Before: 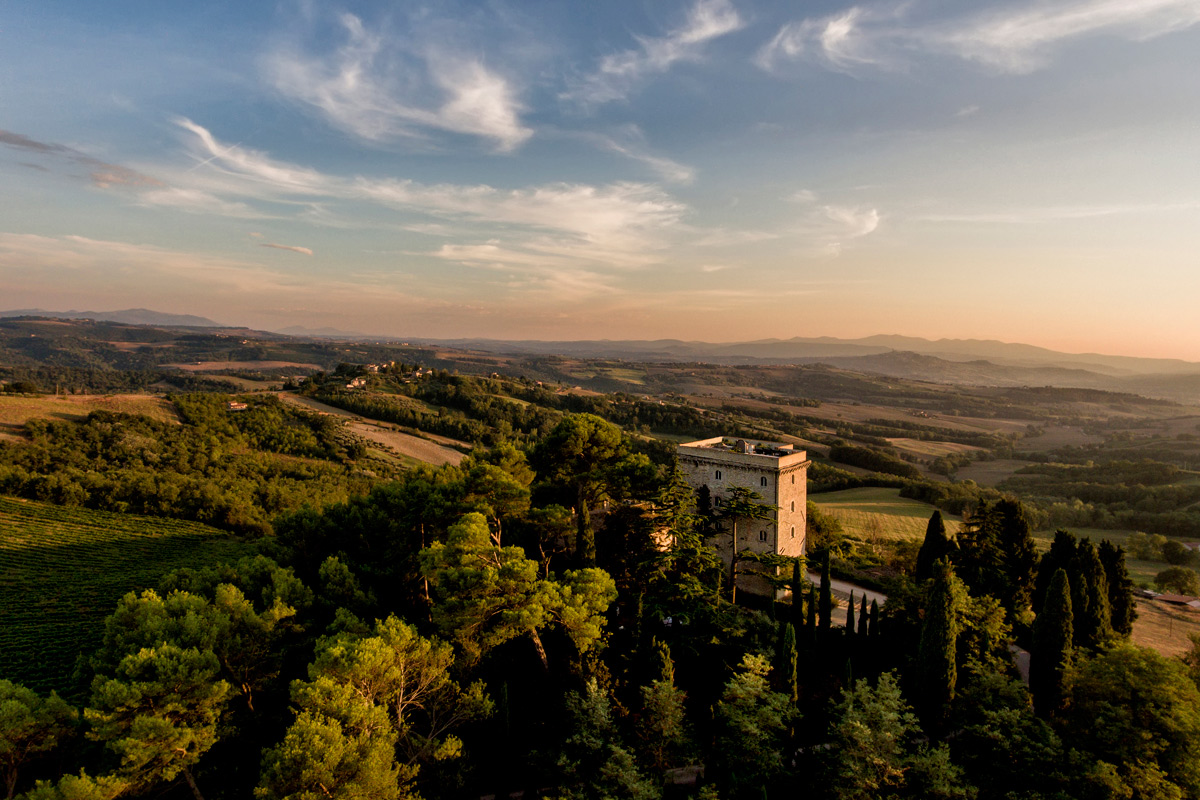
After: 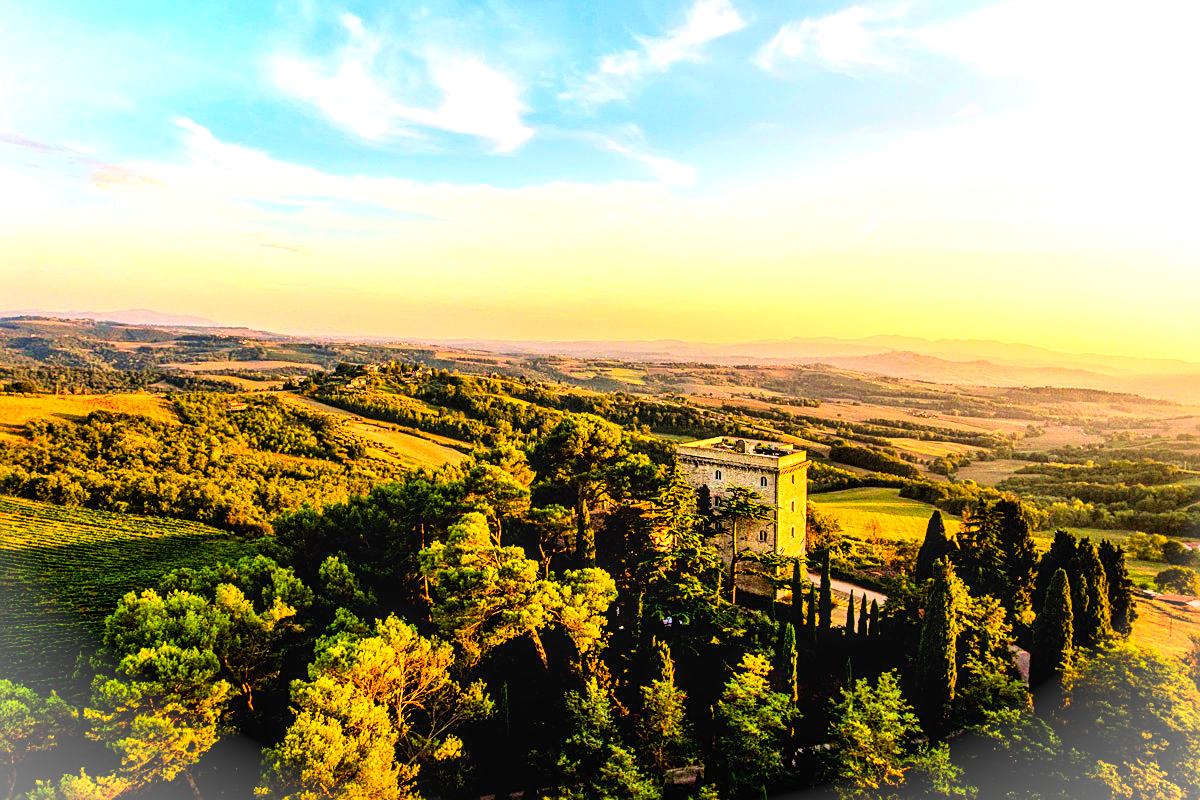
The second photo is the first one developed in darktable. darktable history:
local contrast: on, module defaults
velvia: on, module defaults
contrast brightness saturation: contrast 0.196, brightness 0.191, saturation 0.791
tone curve: curves: ch0 [(0, 0) (0.126, 0.061) (0.338, 0.285) (0.494, 0.518) (0.703, 0.762) (1, 1)]; ch1 [(0, 0) (0.389, 0.313) (0.457, 0.442) (0.5, 0.501) (0.55, 0.578) (1, 1)]; ch2 [(0, 0) (0.44, 0.424) (0.501, 0.499) (0.557, 0.564) (0.613, 0.67) (0.707, 0.746) (1, 1)], color space Lab, linked channels, preserve colors none
sharpen: on, module defaults
vignetting: fall-off start 100.86%, brightness 0.294, saturation -0.001, width/height ratio 1.319, unbound false
exposure: black level correction 0, exposure 1.521 EV, compensate exposure bias true, compensate highlight preservation false
tone equalizer: on, module defaults
